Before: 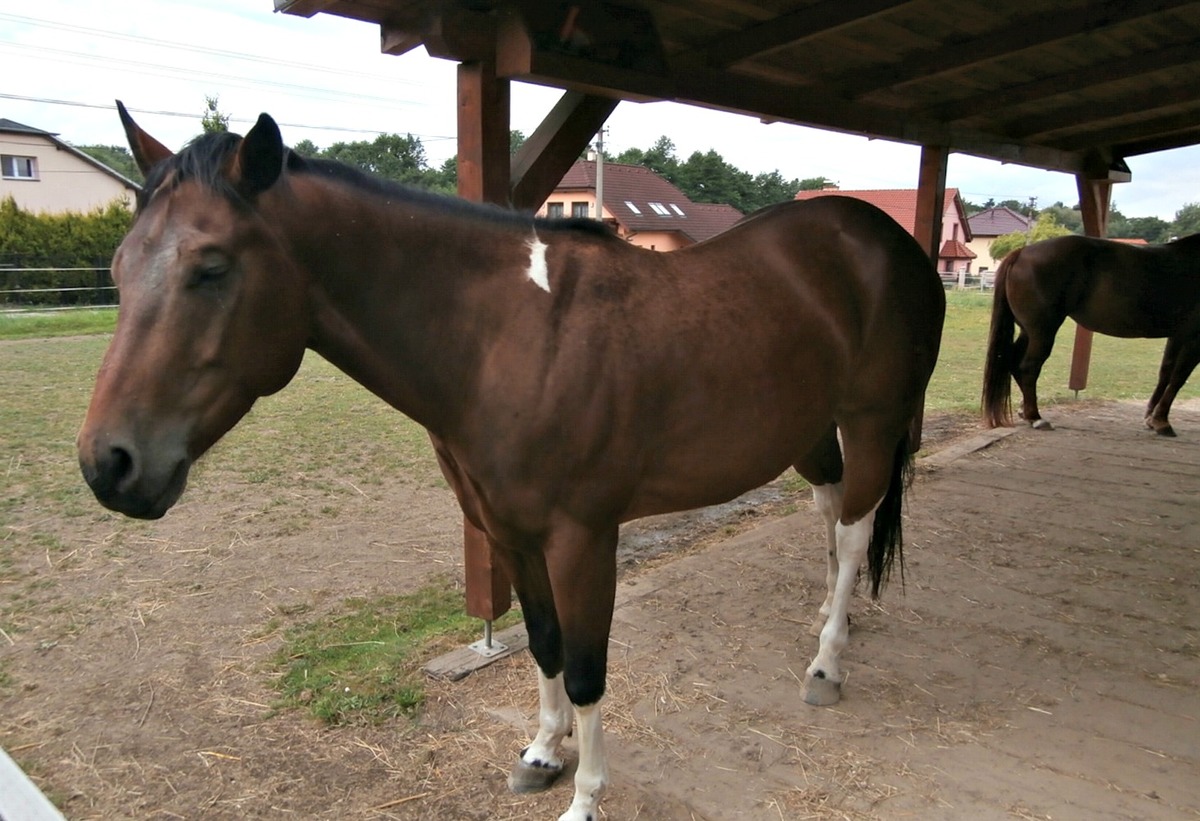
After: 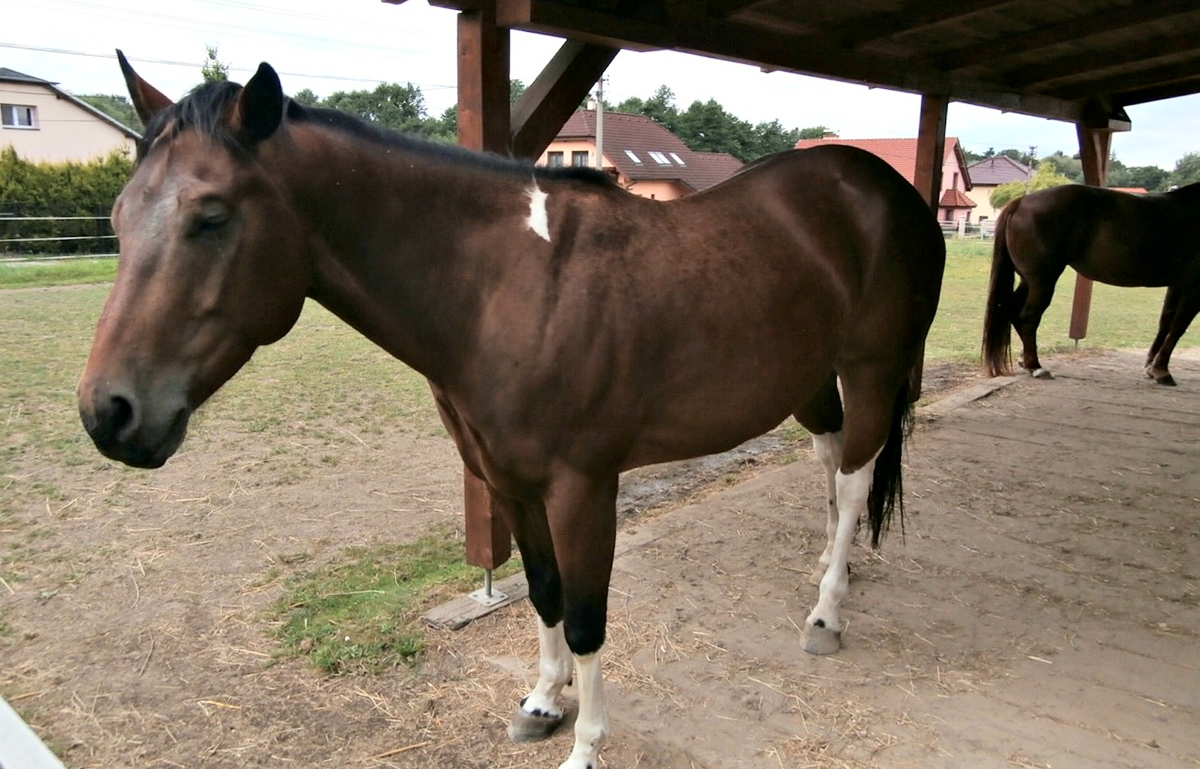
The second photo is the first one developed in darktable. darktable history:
tone curve: curves: ch0 [(0, 0) (0.004, 0.001) (0.133, 0.112) (0.325, 0.362) (0.832, 0.893) (1, 1)], color space Lab, independent channels, preserve colors none
crop and rotate: top 6.227%
